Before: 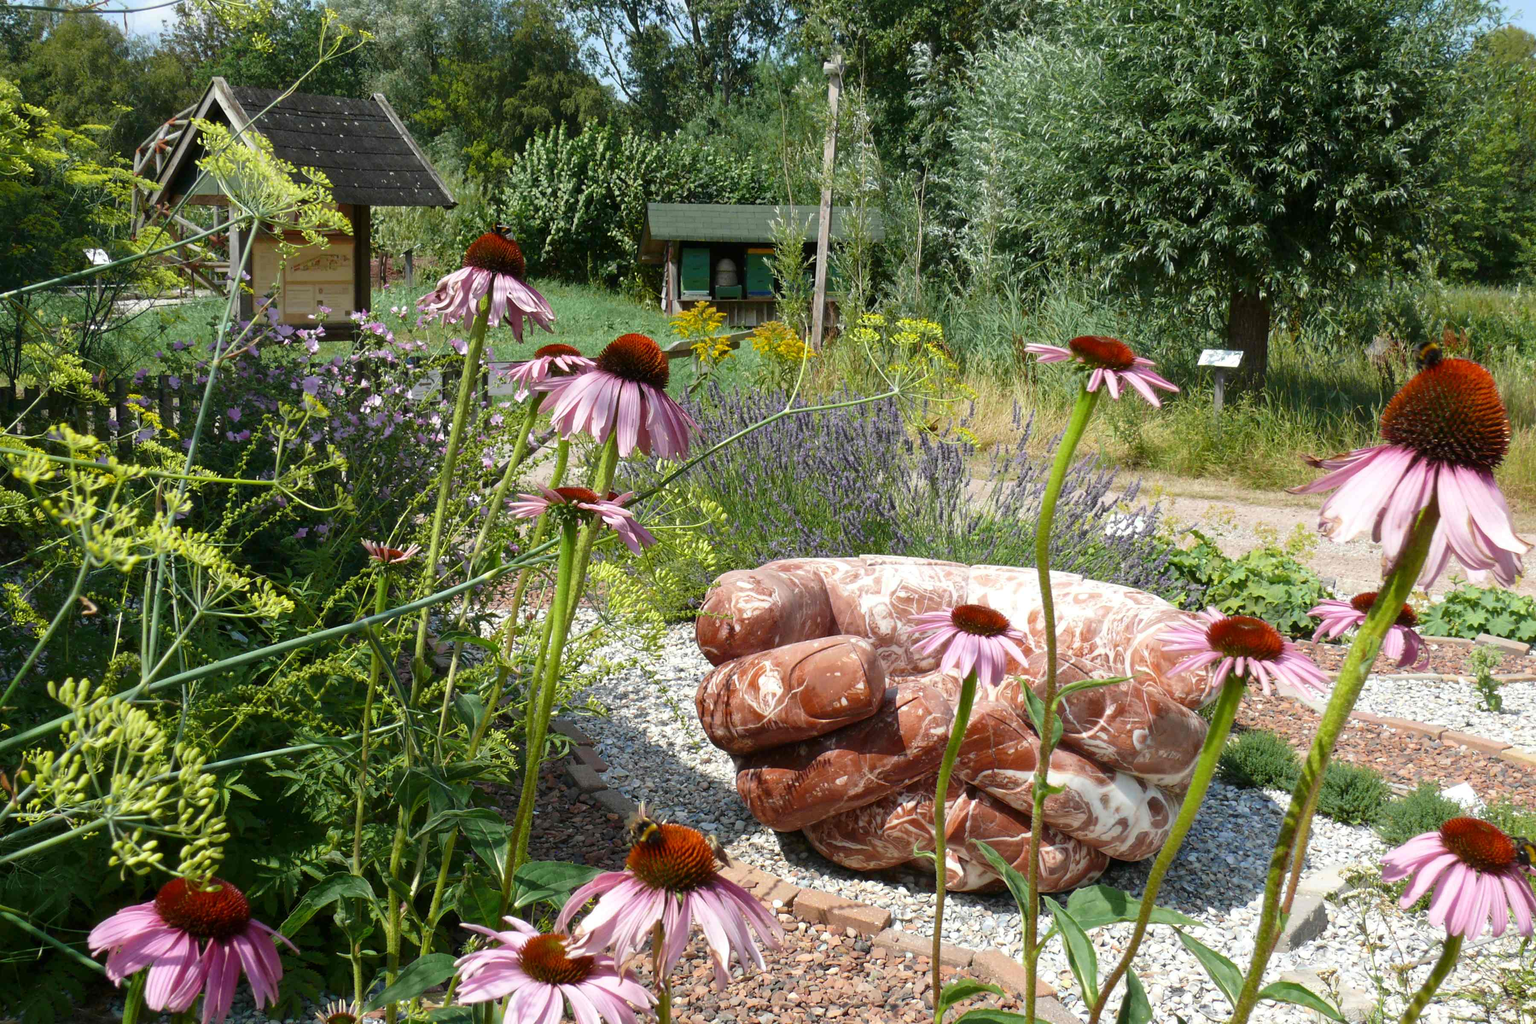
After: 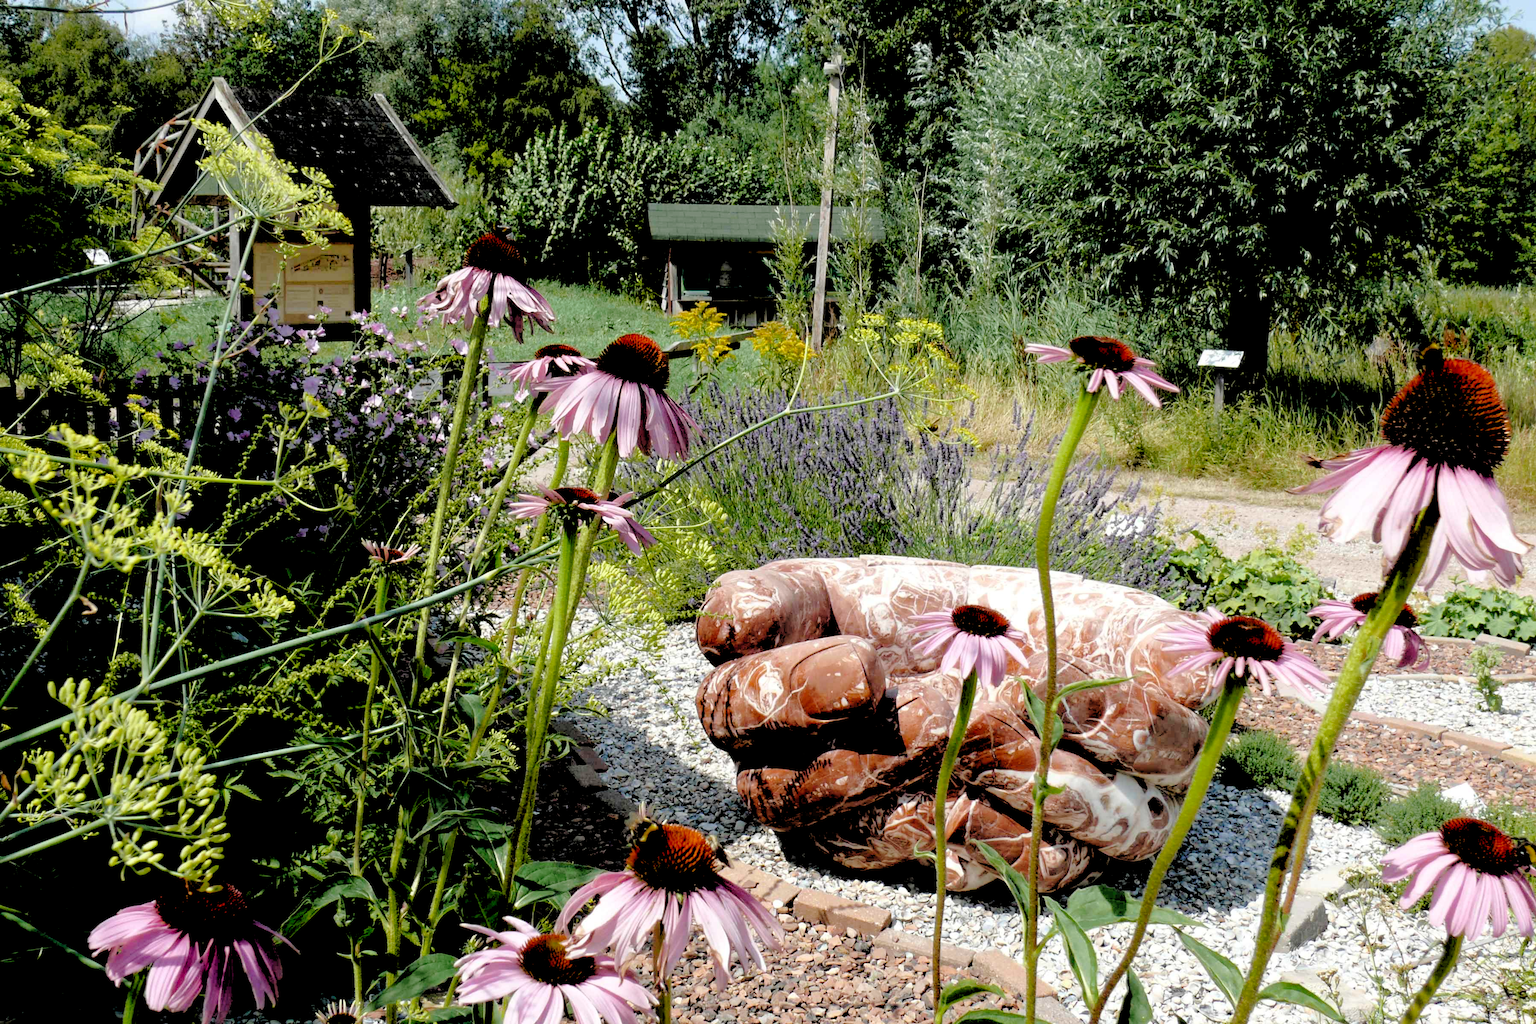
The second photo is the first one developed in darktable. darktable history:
tone curve: curves: ch0 [(0, 0) (0.003, 0.001) (0.011, 0.004) (0.025, 0.013) (0.044, 0.022) (0.069, 0.035) (0.1, 0.053) (0.136, 0.088) (0.177, 0.149) (0.224, 0.213) (0.277, 0.293) (0.335, 0.381) (0.399, 0.463) (0.468, 0.546) (0.543, 0.616) (0.623, 0.693) (0.709, 0.766) (0.801, 0.843) (0.898, 0.921) (1, 1)], preserve colors none
rgb curve: curves: ch0 [(0, 0) (0.415, 0.237) (1, 1)]
rgb levels: levels [[0.027, 0.429, 0.996], [0, 0.5, 1], [0, 0.5, 1]]
